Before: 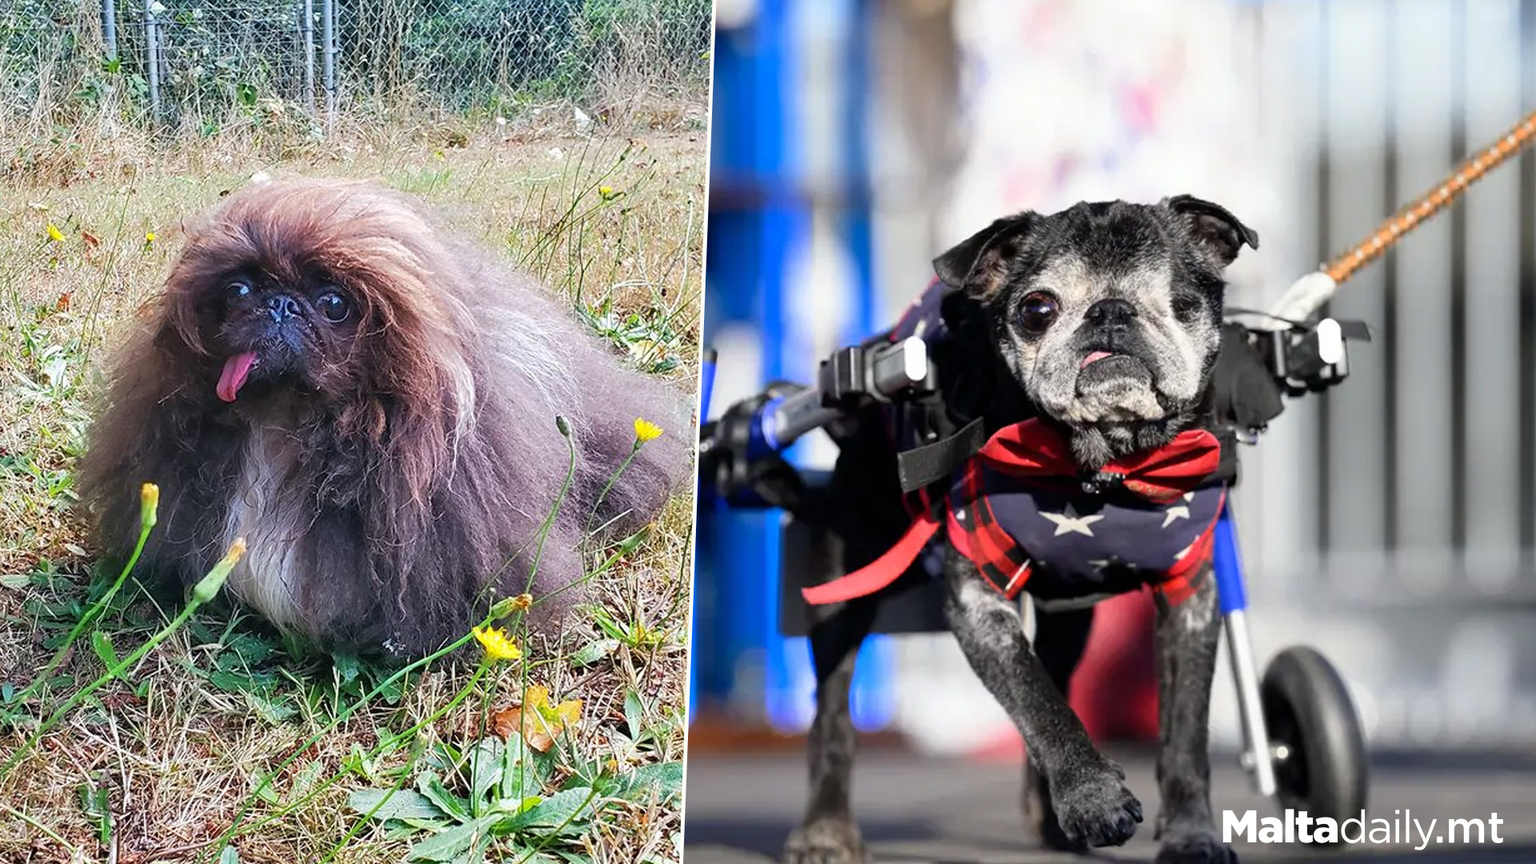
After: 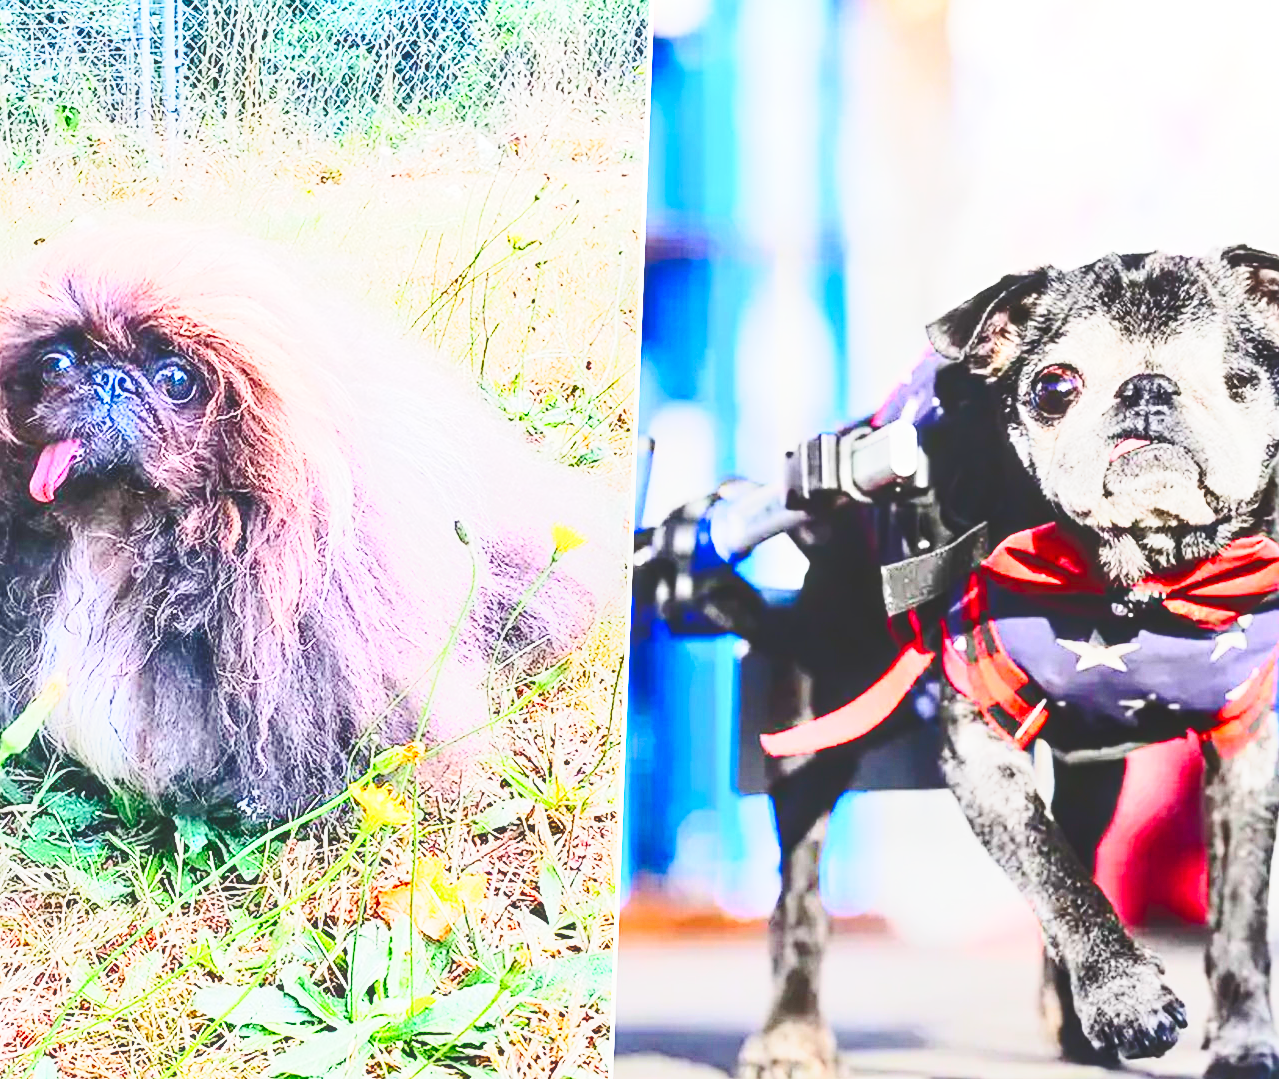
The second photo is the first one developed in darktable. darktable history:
sharpen: amount 0.211
contrast brightness saturation: contrast 0.4, brightness 0.048, saturation 0.263
base curve: curves: ch0 [(0, 0) (0.028, 0.03) (0.121, 0.232) (0.46, 0.748) (0.859, 0.968) (1, 1)], preserve colors none
crop and rotate: left 12.601%, right 20.781%
local contrast: highlights 46%, shadows 2%, detail 99%
exposure: black level correction 0, exposure 1.2 EV, compensate highlight preservation false
color zones: curves: ch0 [(0, 0.5) (0.143, 0.5) (0.286, 0.5) (0.429, 0.5) (0.571, 0.5) (0.714, 0.476) (0.857, 0.5) (1, 0.5)]; ch2 [(0, 0.5) (0.143, 0.5) (0.286, 0.5) (0.429, 0.5) (0.571, 0.5) (0.714, 0.487) (0.857, 0.5) (1, 0.5)]
